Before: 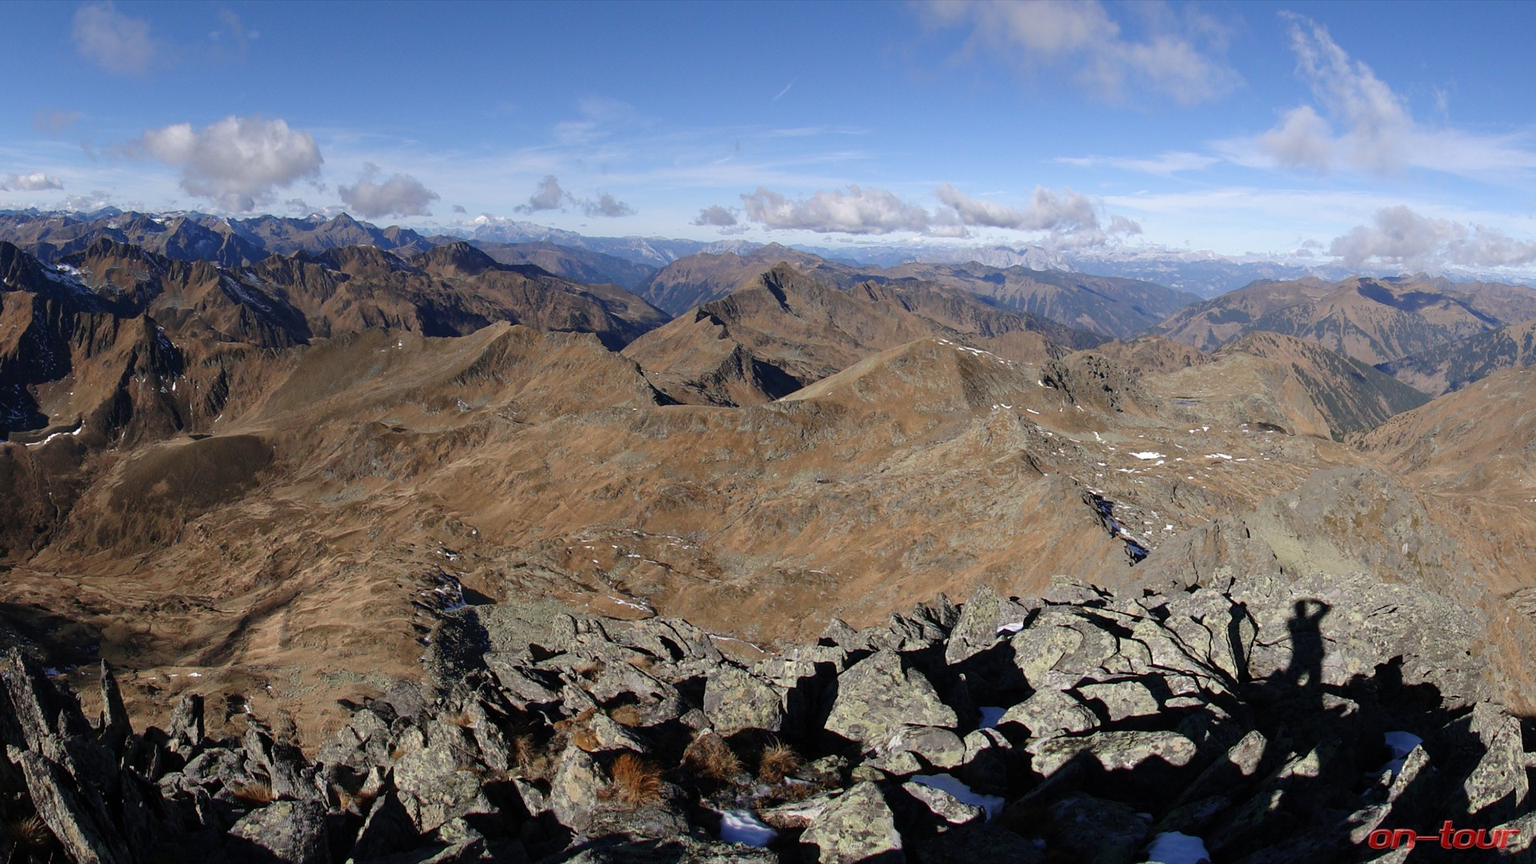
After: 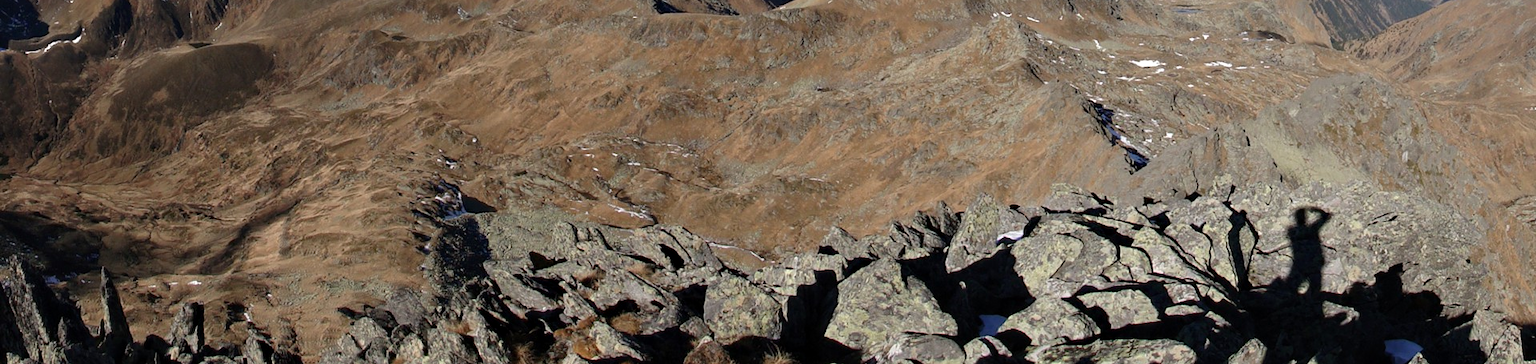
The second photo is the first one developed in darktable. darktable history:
contrast equalizer: octaves 7, y [[0.439, 0.44, 0.442, 0.457, 0.493, 0.498], [0.5 ×6], [0.5 ×6], [0 ×6], [0 ×6]], mix -0.32
crop: top 45.43%, bottom 12.292%
